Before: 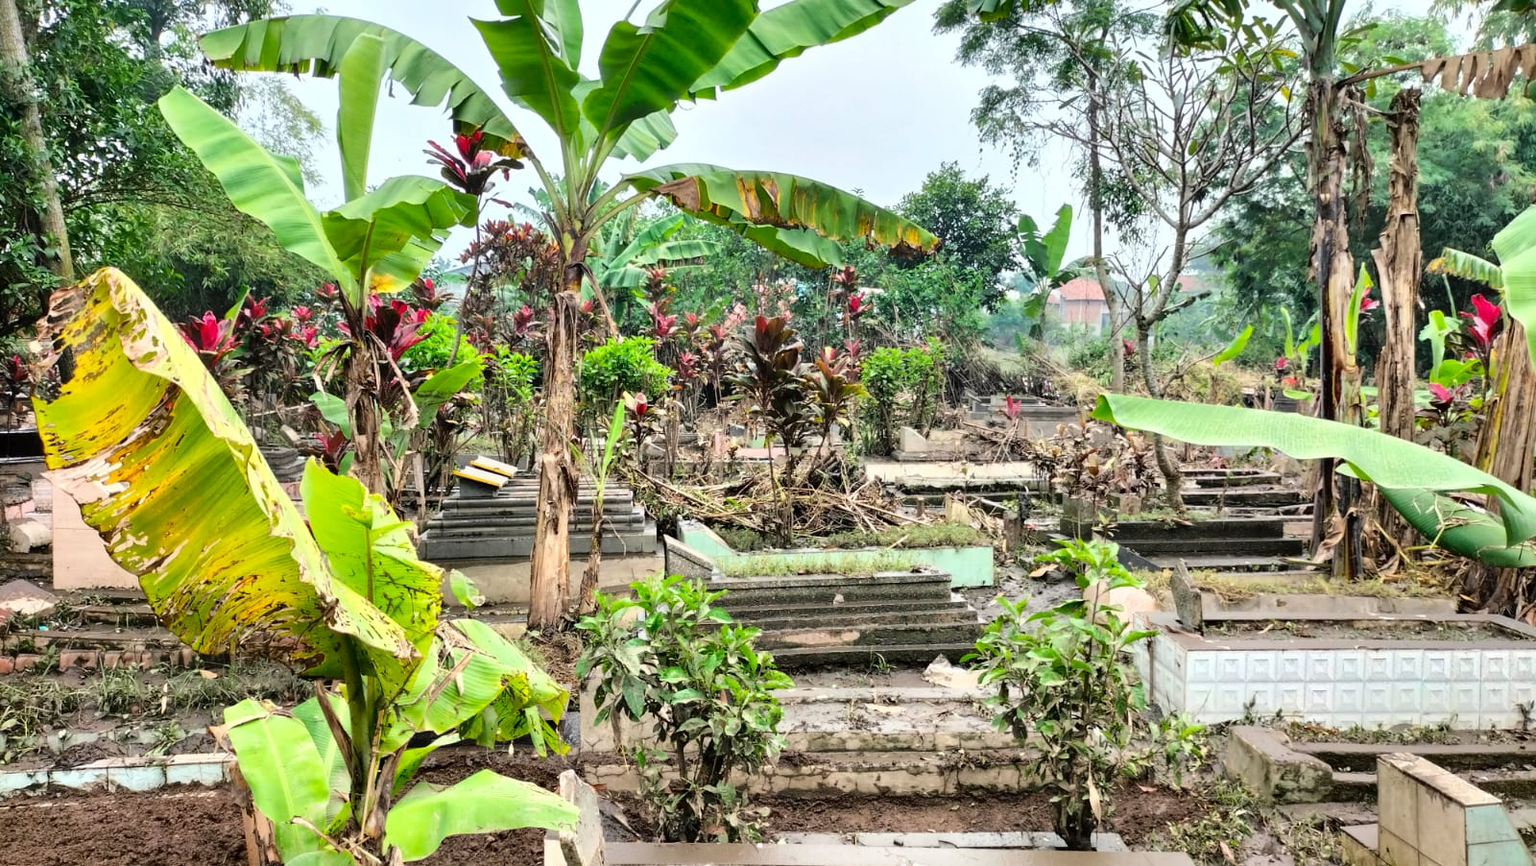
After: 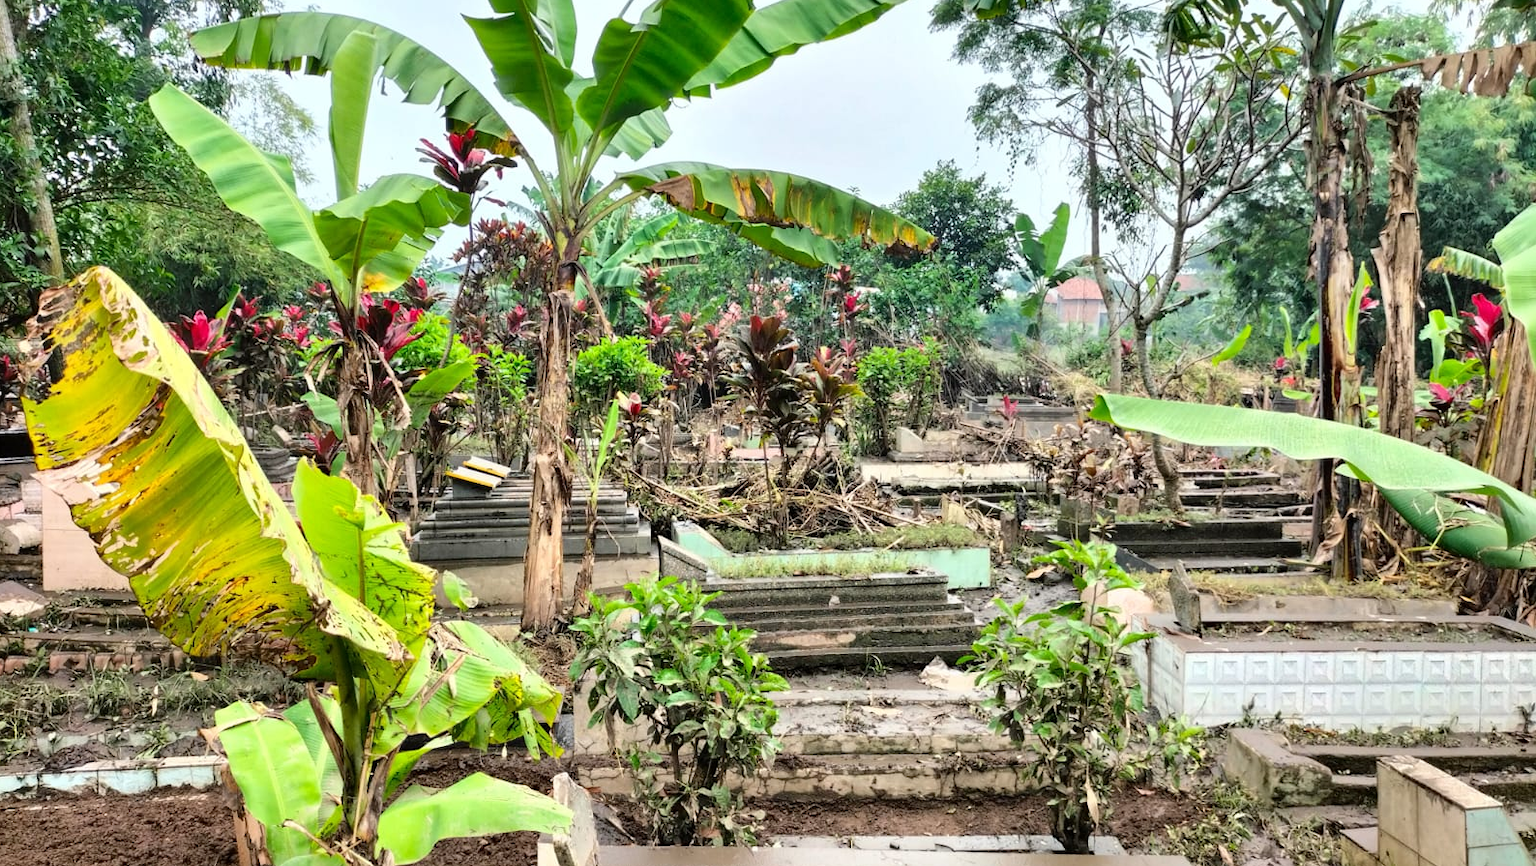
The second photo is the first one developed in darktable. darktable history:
crop and rotate: left 0.714%, top 0.352%, bottom 0.249%
